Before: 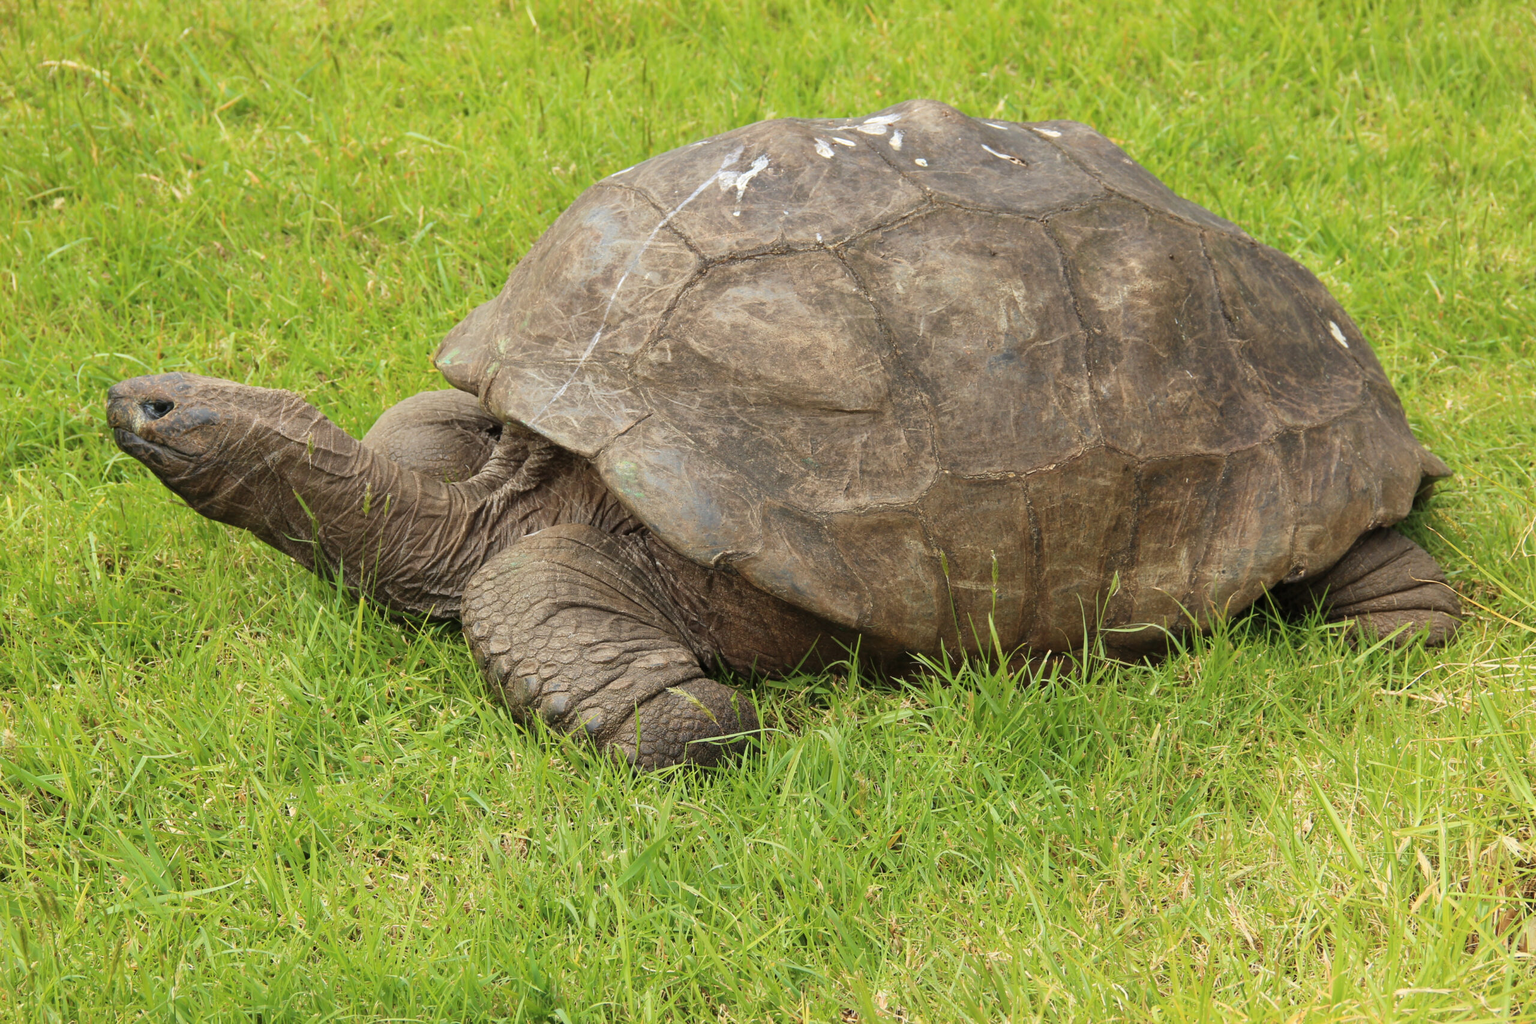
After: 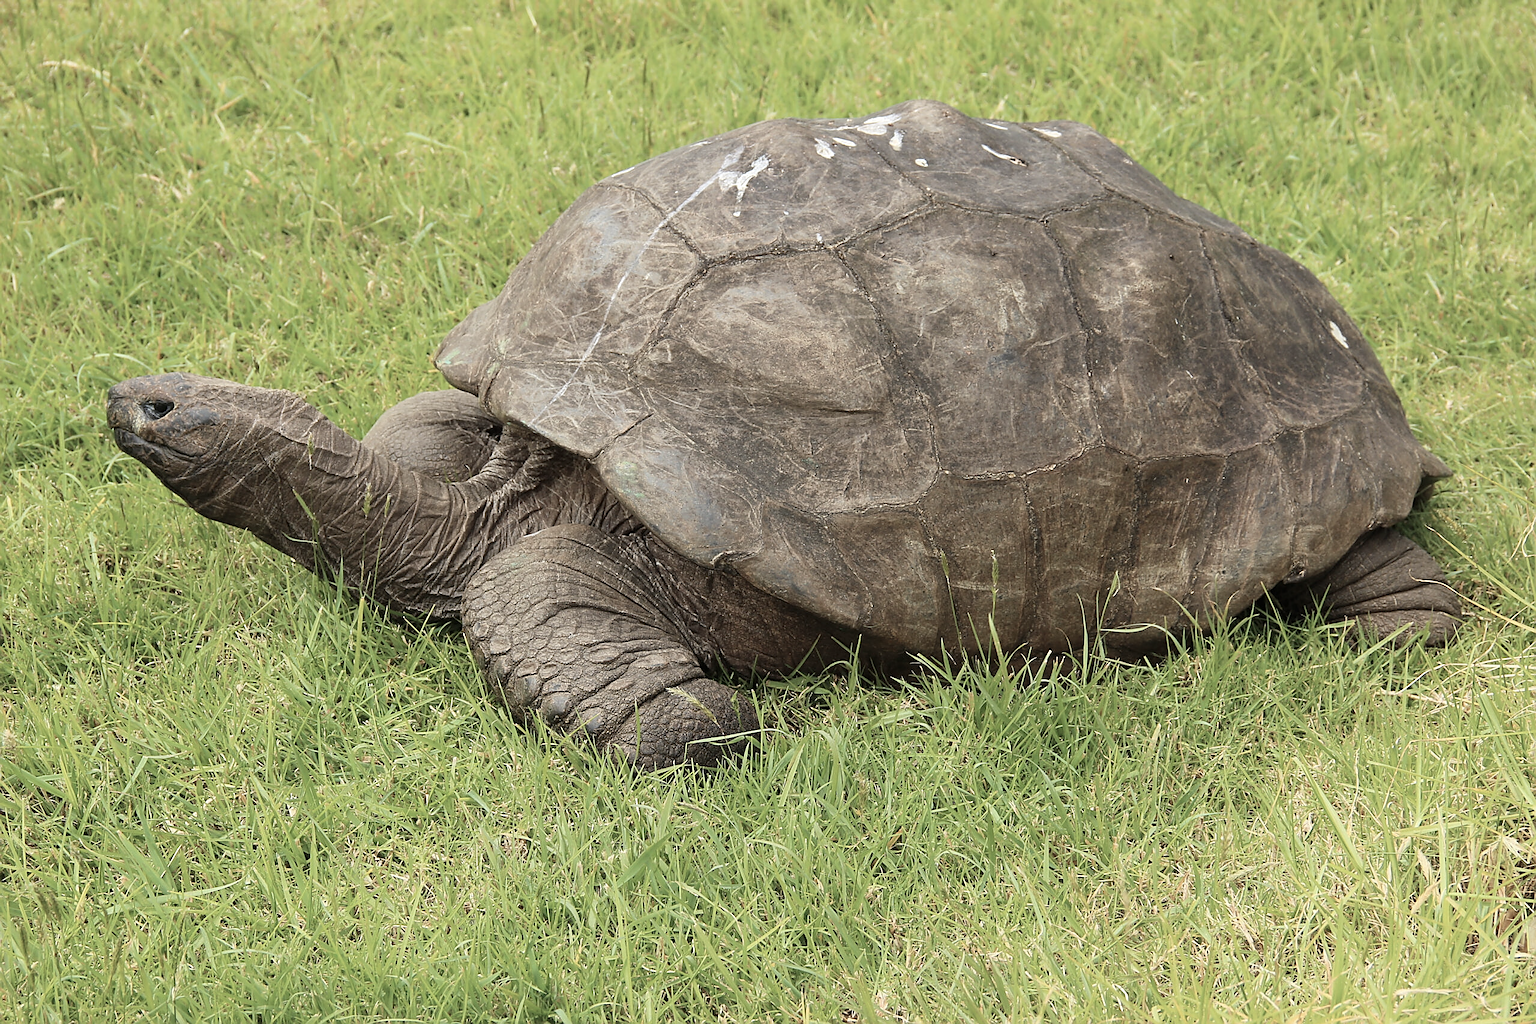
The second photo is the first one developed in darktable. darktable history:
sharpen: radius 1.4, amount 1.25, threshold 0.7
contrast brightness saturation: contrast 0.1, saturation -0.36
